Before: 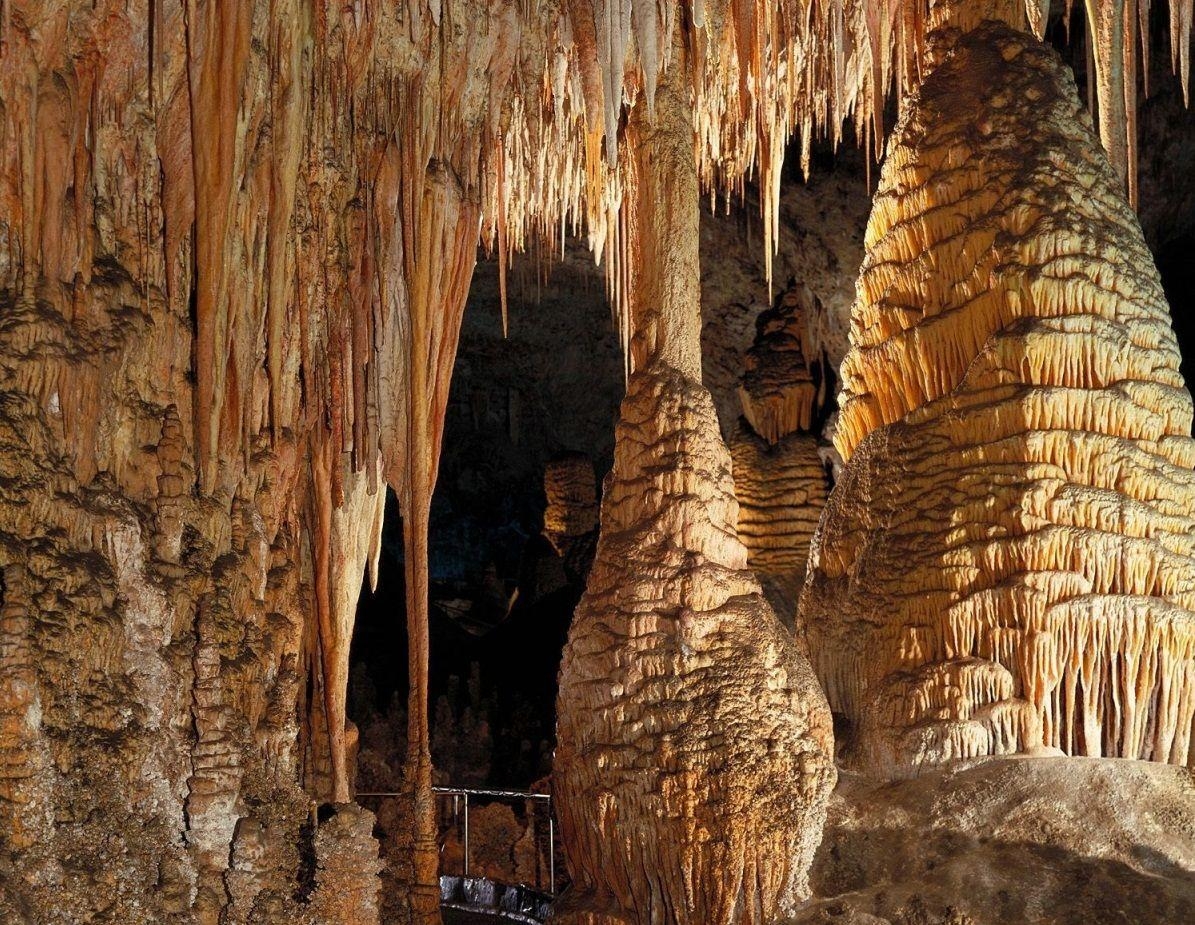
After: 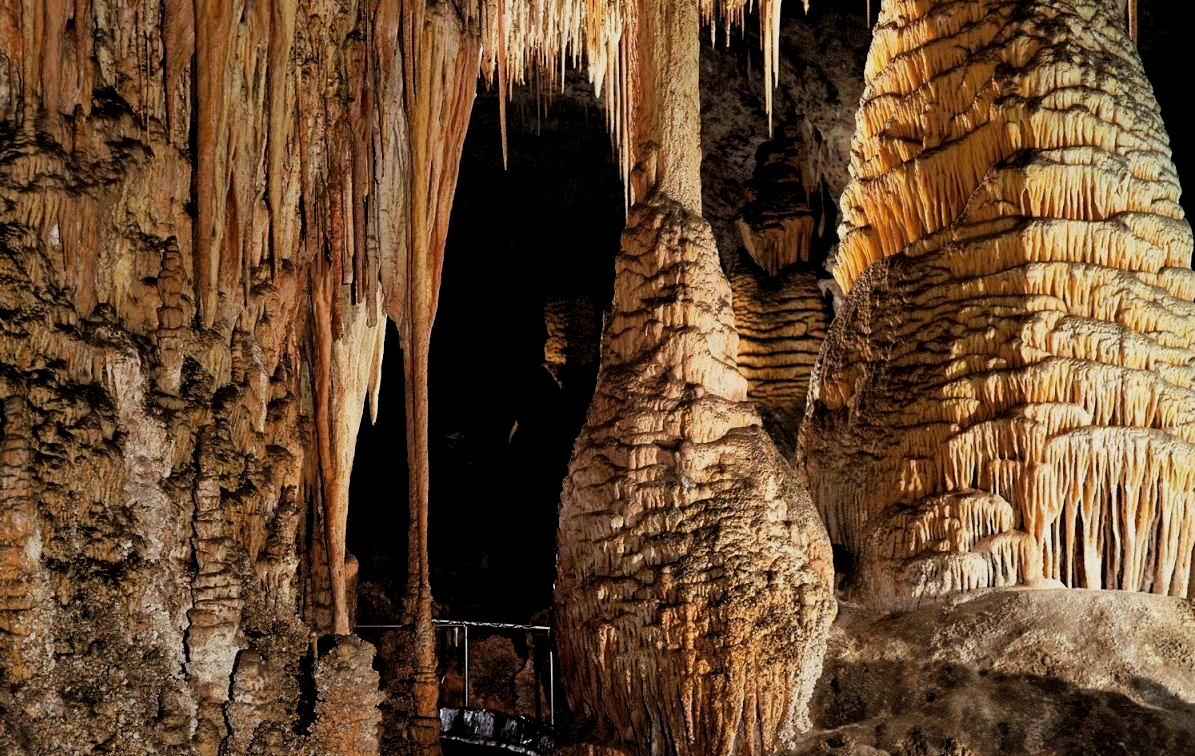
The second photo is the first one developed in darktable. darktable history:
filmic rgb: black relative exposure -5.07 EV, white relative exposure 3.53 EV, hardness 3.16, contrast 1.197, highlights saturation mix -30.07%
crop and rotate: top 18.262%
local contrast: mode bilateral grid, contrast 20, coarseness 49, detail 119%, midtone range 0.2
